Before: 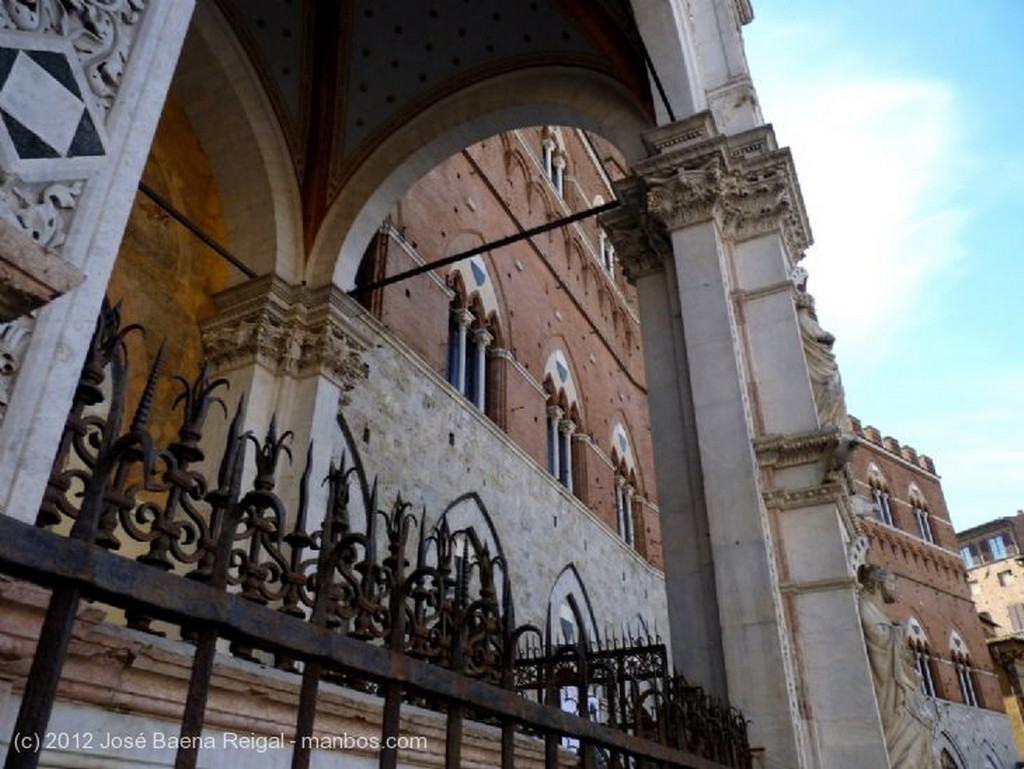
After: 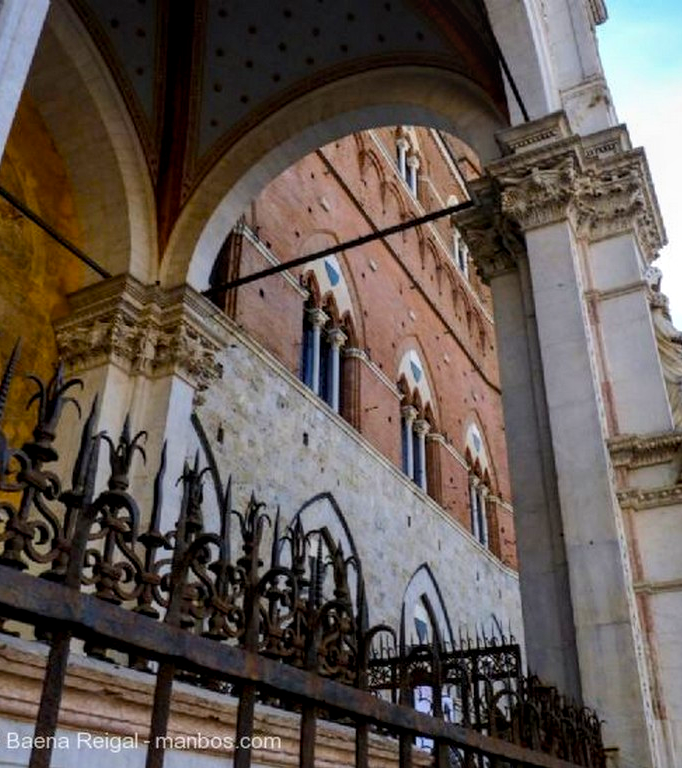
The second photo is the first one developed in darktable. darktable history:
crop and rotate: left 14.292%, right 19.041%
local contrast: on, module defaults
color balance rgb: perceptual saturation grading › global saturation 25%, perceptual brilliance grading › mid-tones 10%, perceptual brilliance grading › shadows 15%, global vibrance 20%
